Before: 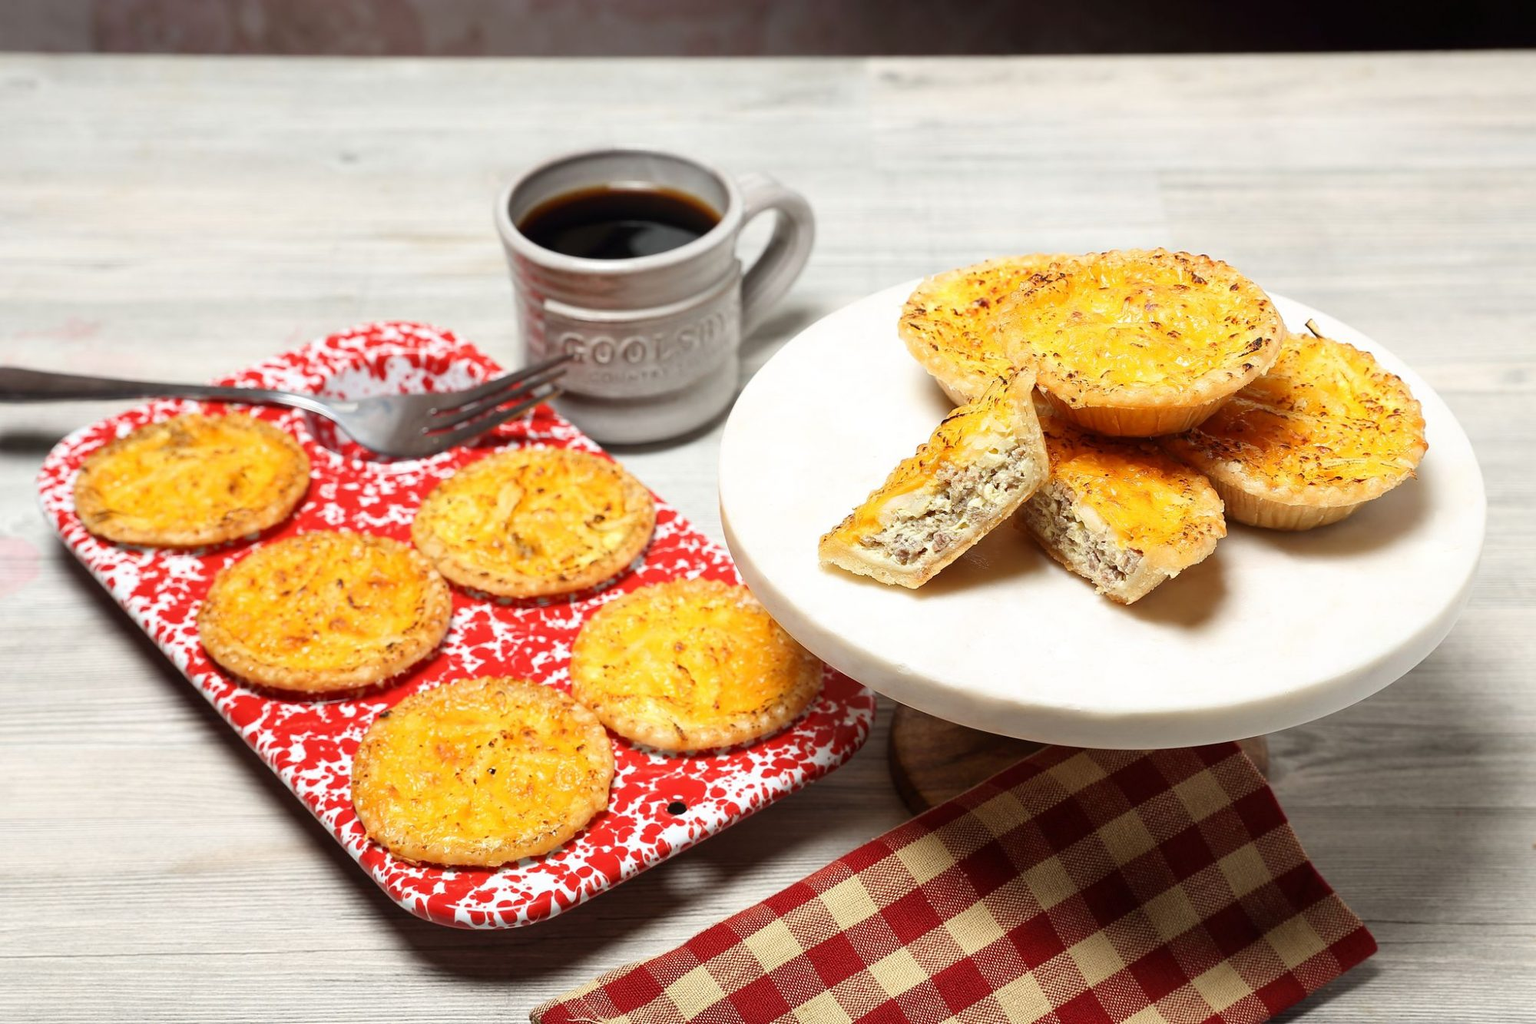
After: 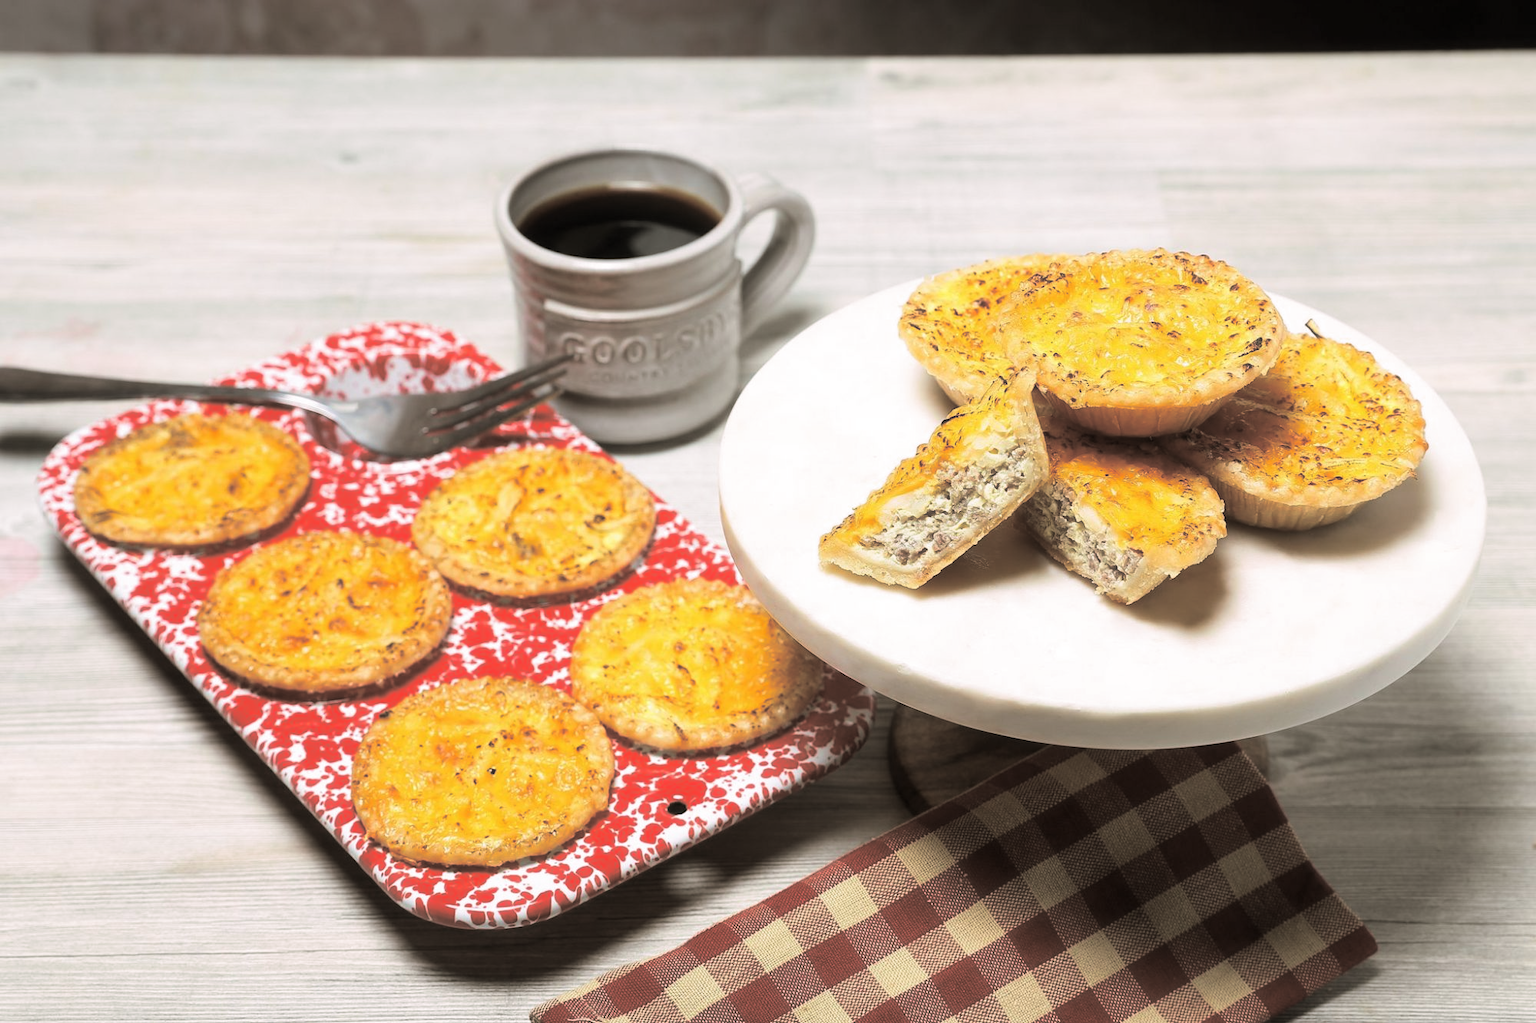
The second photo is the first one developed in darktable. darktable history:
haze removal: strength -0.09, distance 0.358, compatibility mode true, adaptive false
split-toning: shadows › hue 46.8°, shadows › saturation 0.17, highlights › hue 316.8°, highlights › saturation 0.27, balance -51.82
